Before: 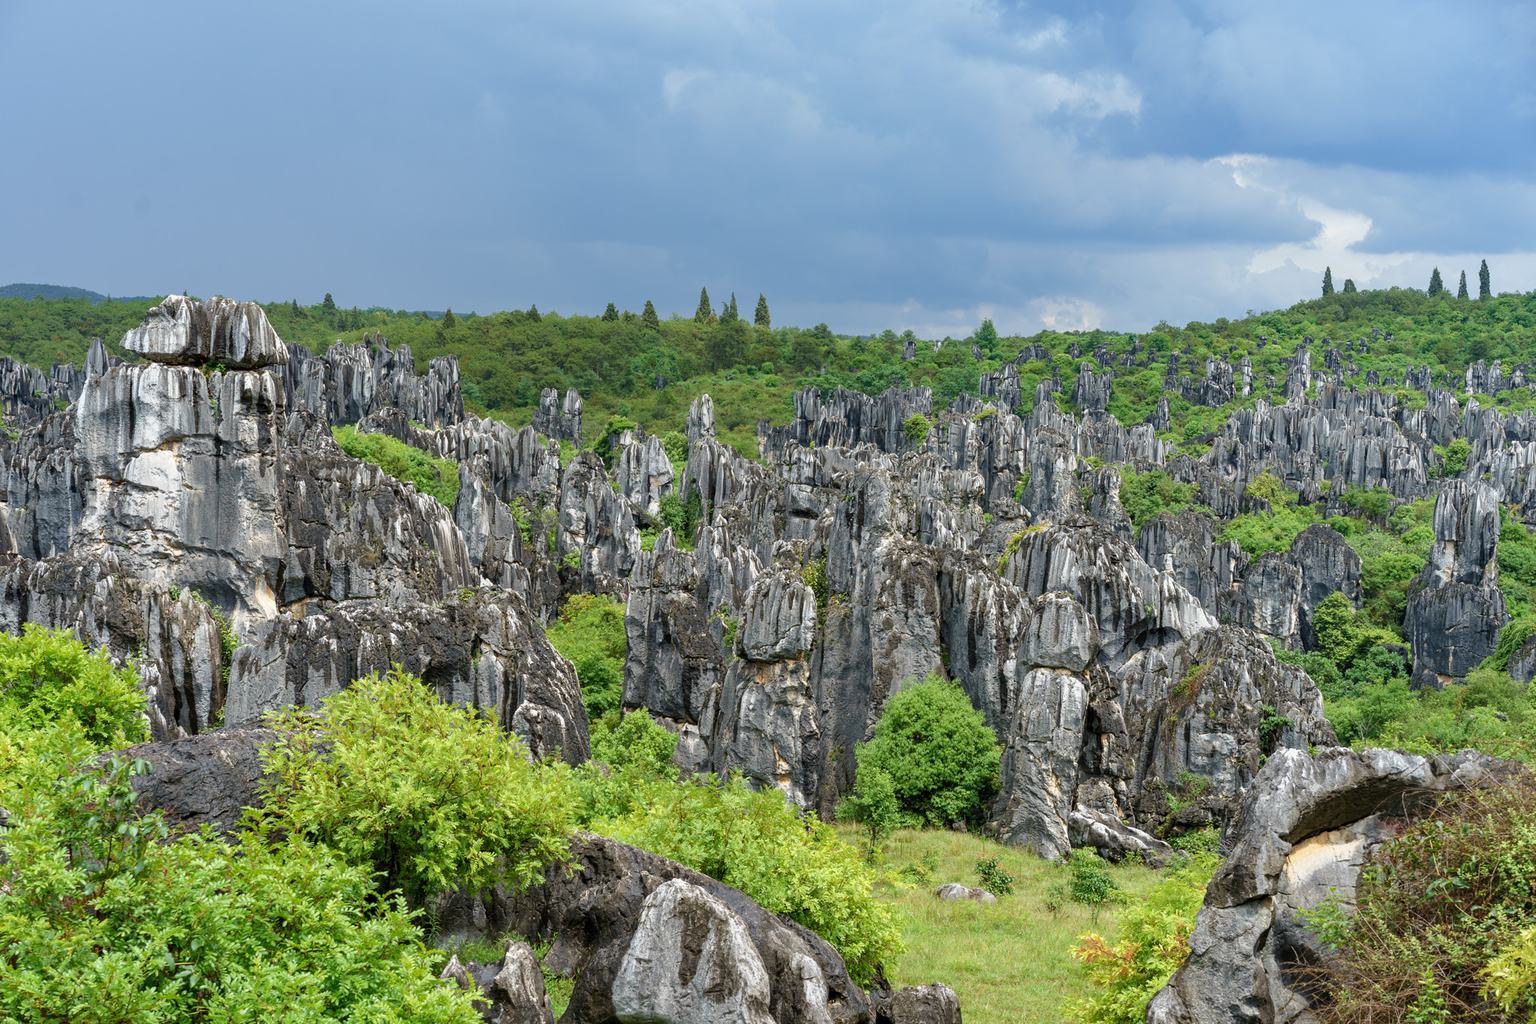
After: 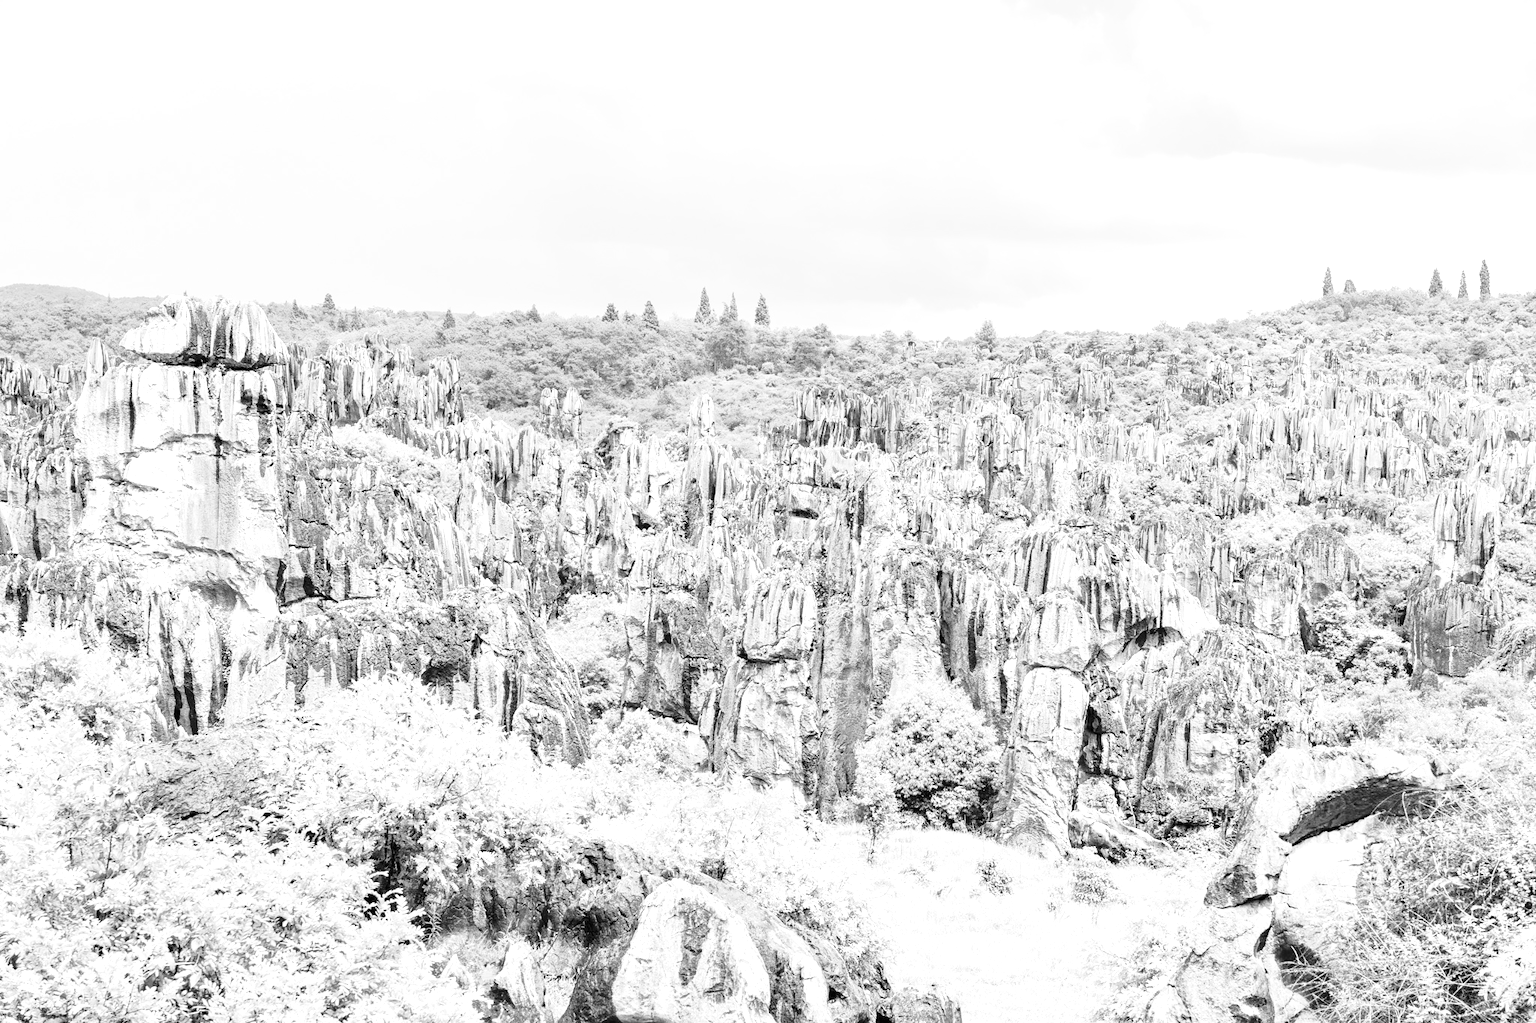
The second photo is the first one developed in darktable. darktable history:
white balance: red 0.967, blue 1.049
color correction: highlights b* 3
monochrome: a 32, b 64, size 2.3
exposure: black level correction 0, exposure 1.75 EV, compensate exposure bias true, compensate highlight preservation false
base curve: curves: ch0 [(0, 0) (0.028, 0.03) (0.121, 0.232) (0.46, 0.748) (0.859, 0.968) (1, 1)], preserve colors none
